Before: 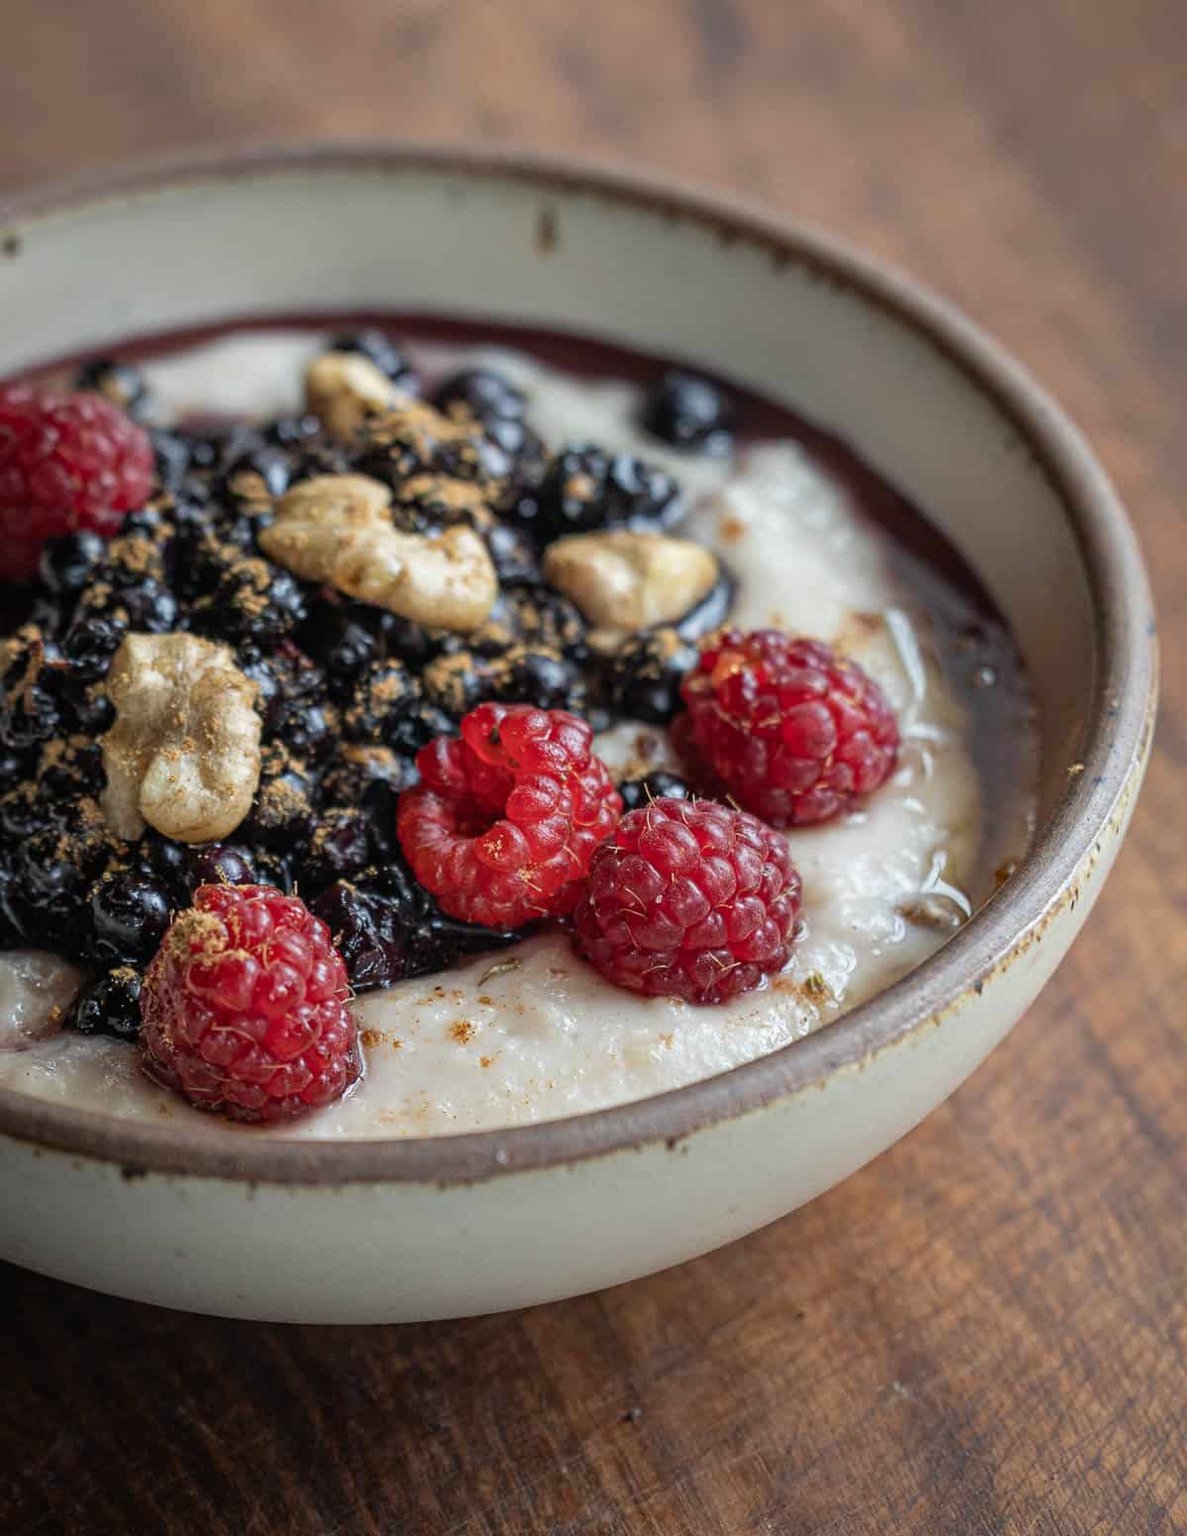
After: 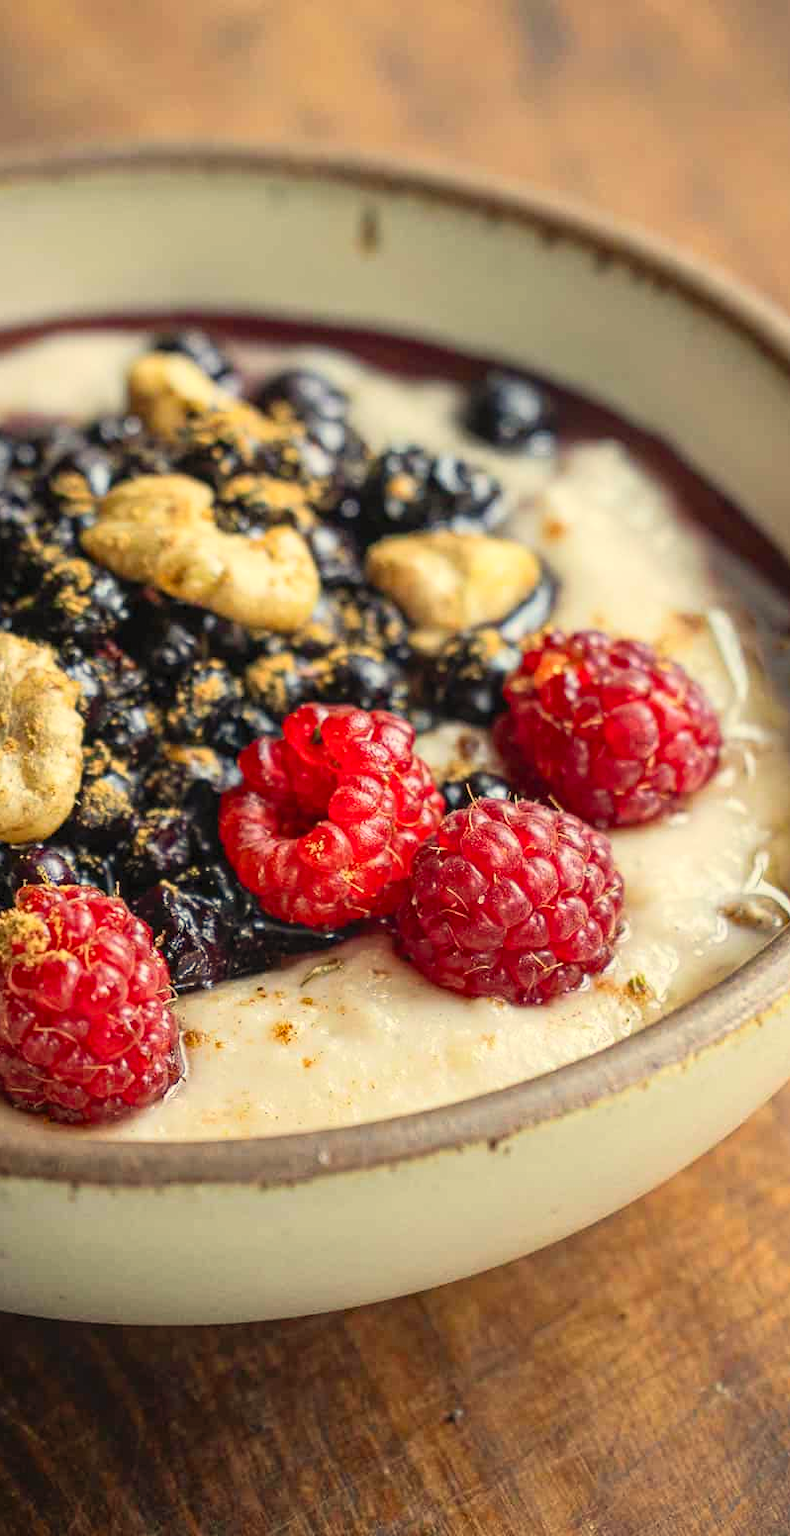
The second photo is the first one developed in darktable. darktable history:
crop and rotate: left 15.055%, right 18.278%
color correction: highlights a* 2.72, highlights b* 22.8
contrast brightness saturation: contrast 0.2, brightness 0.16, saturation 0.22
levels: levels [0, 0.478, 1]
